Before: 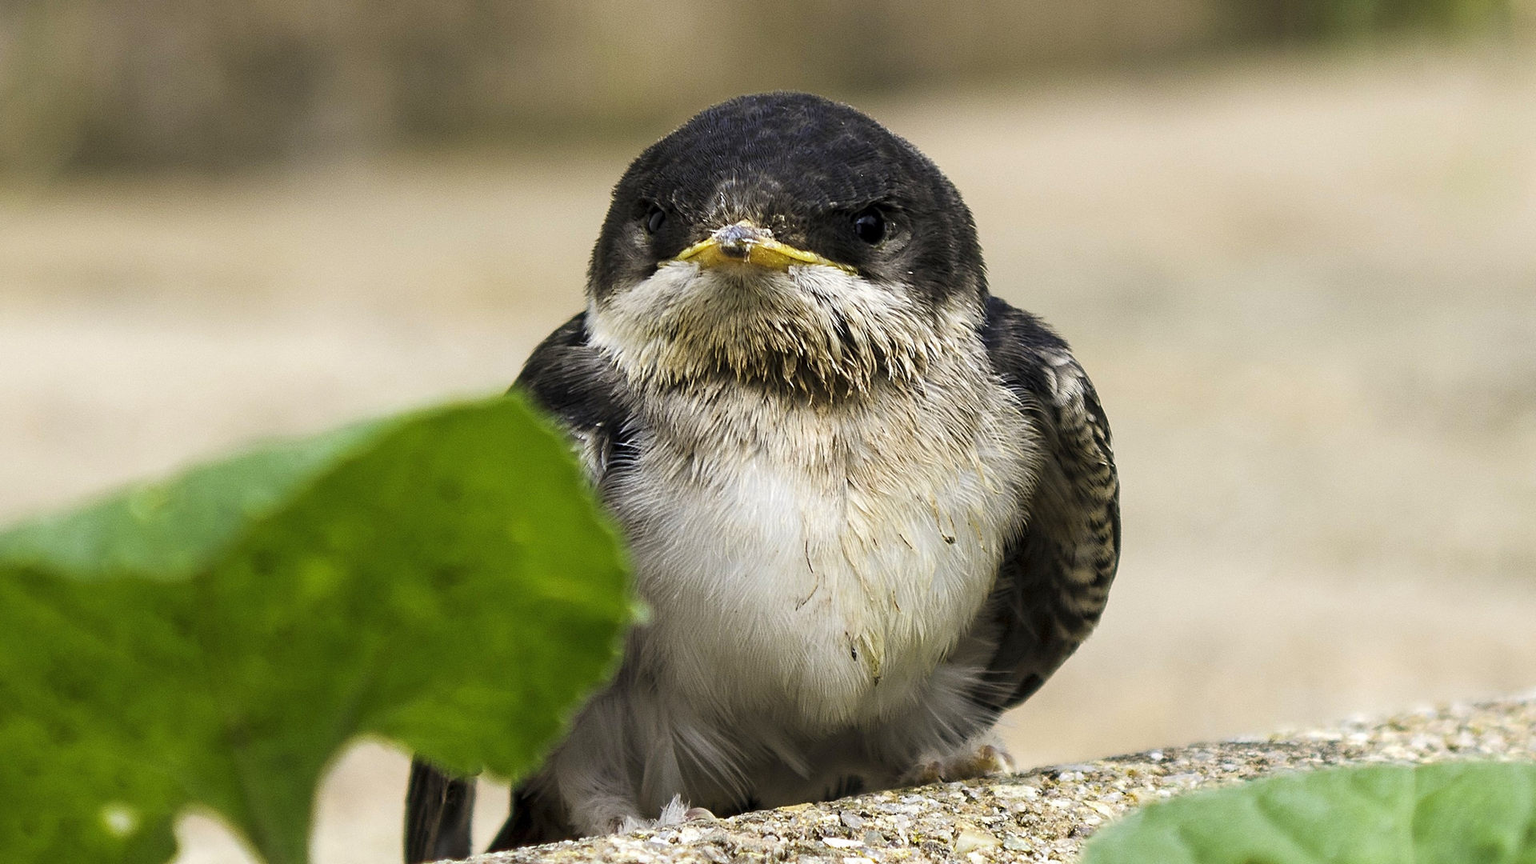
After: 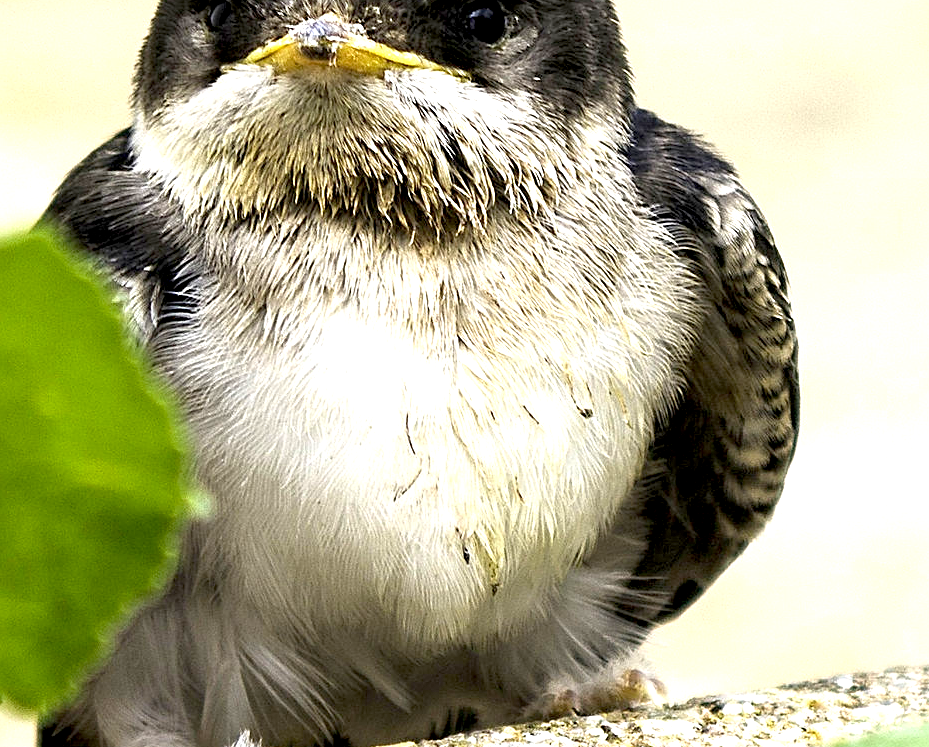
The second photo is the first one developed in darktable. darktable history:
sharpen: radius 2.509, amount 0.335
exposure: black level correction 0.008, exposure 0.982 EV, compensate highlight preservation false
crop: left 31.32%, top 24.265%, right 20.272%, bottom 6.533%
